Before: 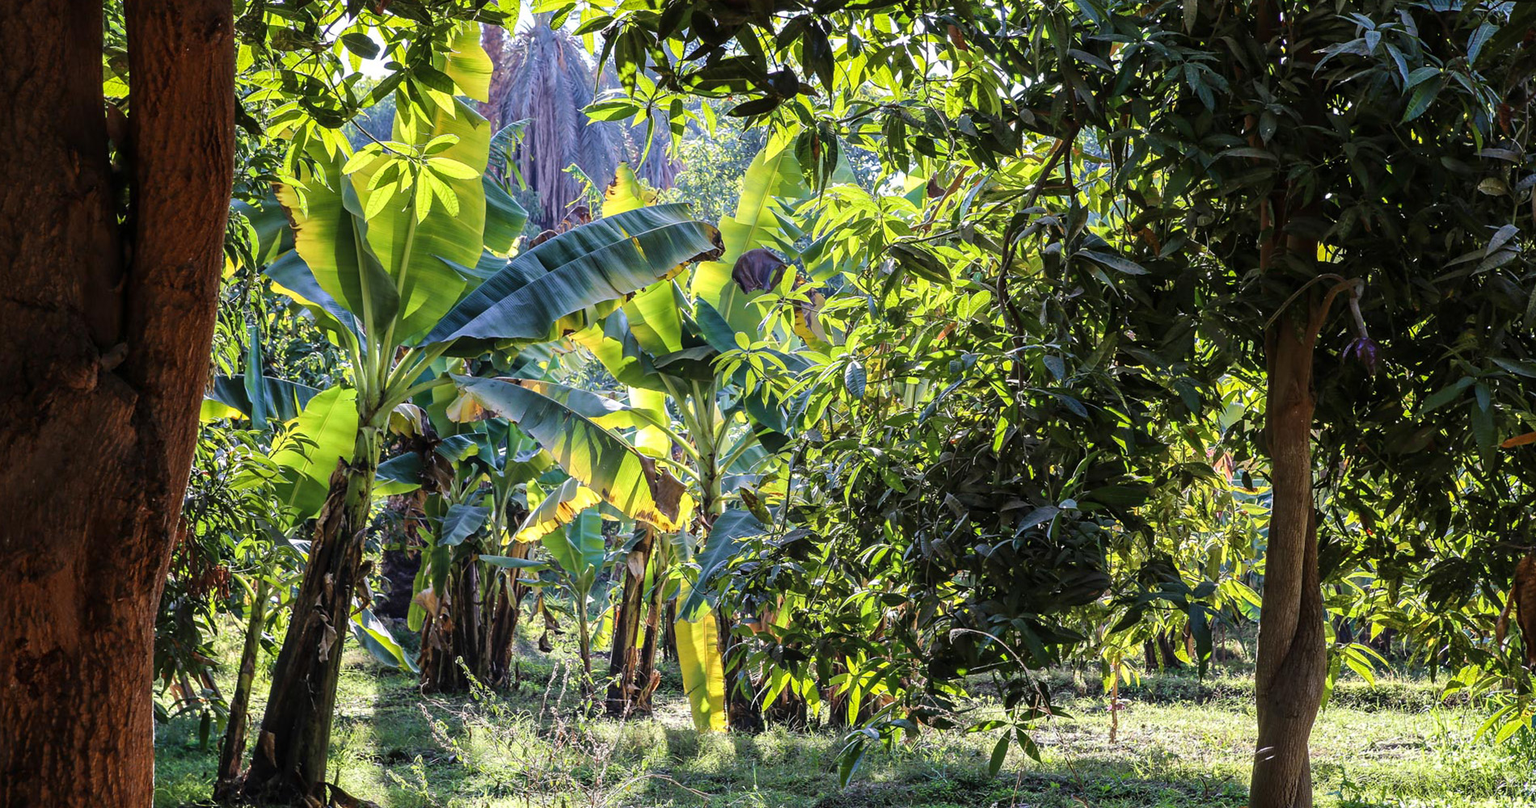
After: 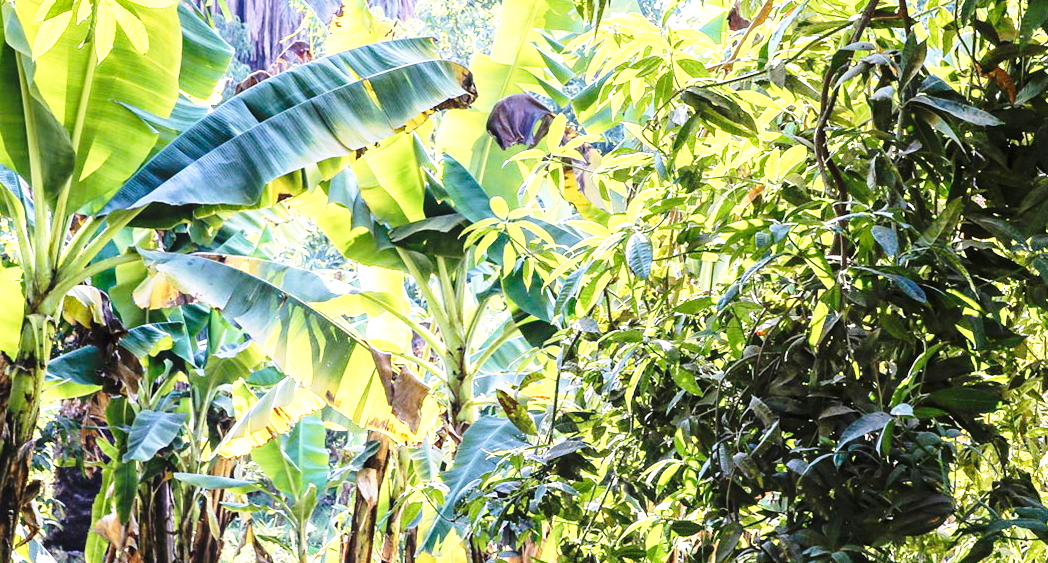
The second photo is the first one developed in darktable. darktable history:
exposure: black level correction 0, exposure 0.898 EV, compensate exposure bias true, compensate highlight preservation false
crop and rotate: left 22.07%, top 21.476%, right 22.724%, bottom 22.179%
base curve: curves: ch0 [(0, 0) (0.028, 0.03) (0.121, 0.232) (0.46, 0.748) (0.859, 0.968) (1, 1)], preserve colors none
